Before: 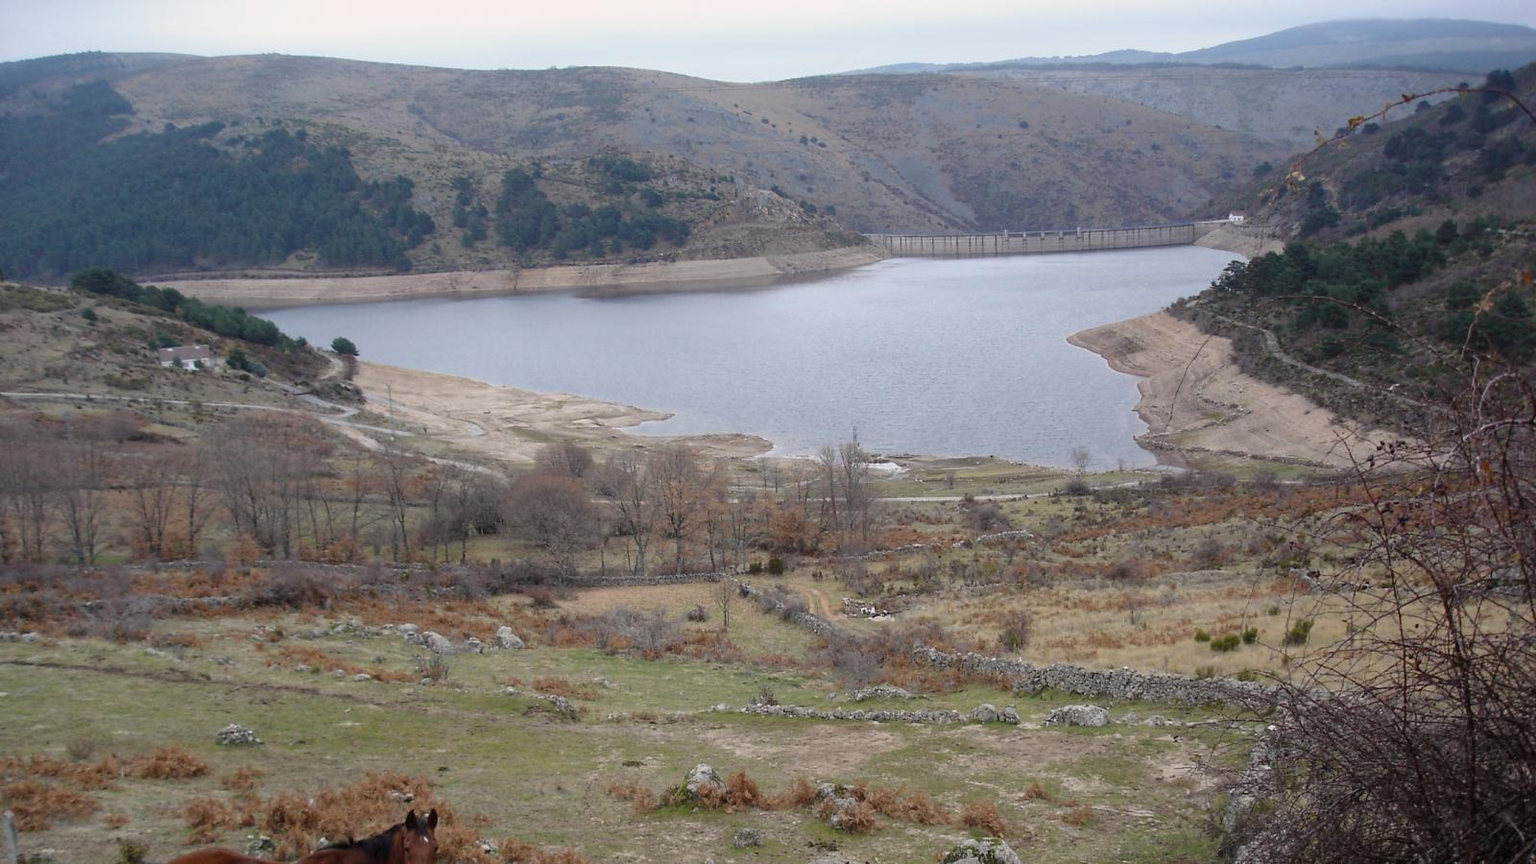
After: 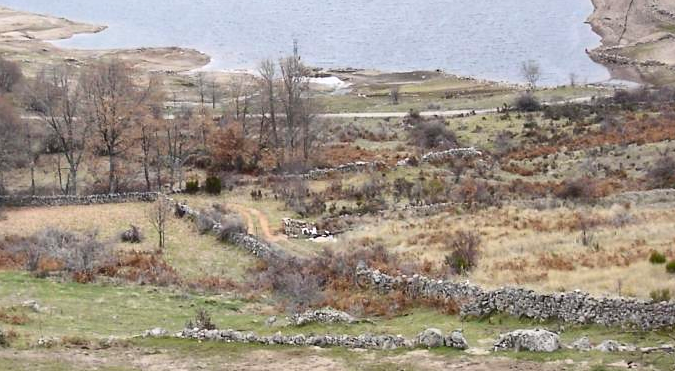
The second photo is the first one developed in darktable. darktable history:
crop: left 37.201%, top 45.098%, right 20.55%, bottom 13.675%
contrast equalizer: octaves 7, y [[0.6 ×6], [0.55 ×6], [0 ×6], [0 ×6], [0 ×6]], mix 0.285
contrast brightness saturation: contrast 0.203, brightness 0.162, saturation 0.218
local contrast: mode bilateral grid, contrast 19, coarseness 51, detail 140%, midtone range 0.2
